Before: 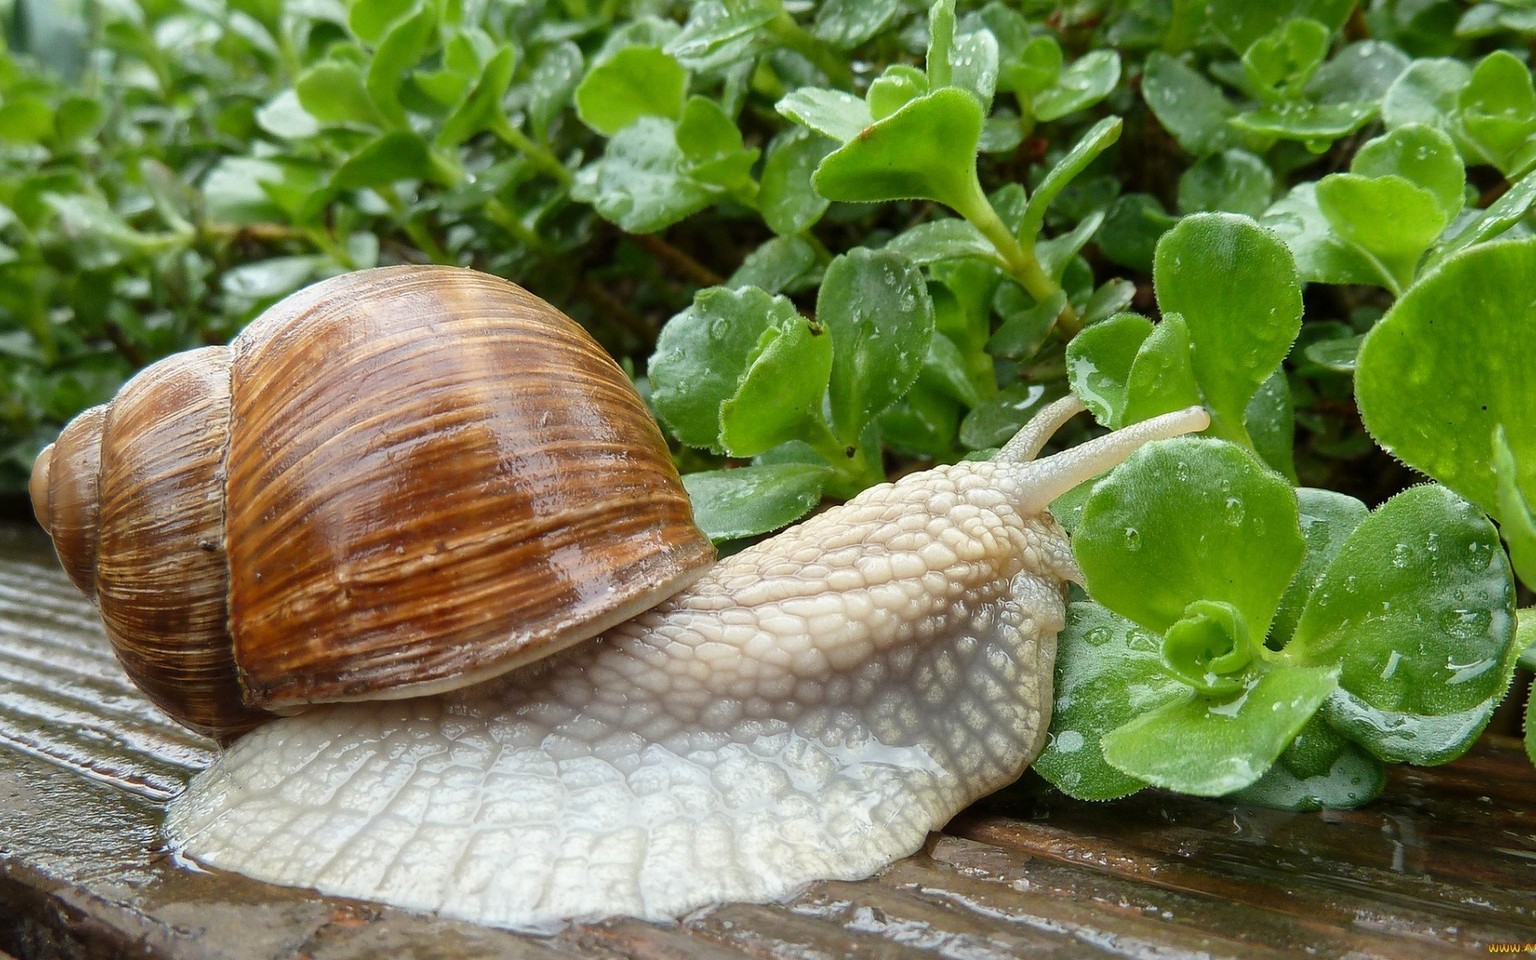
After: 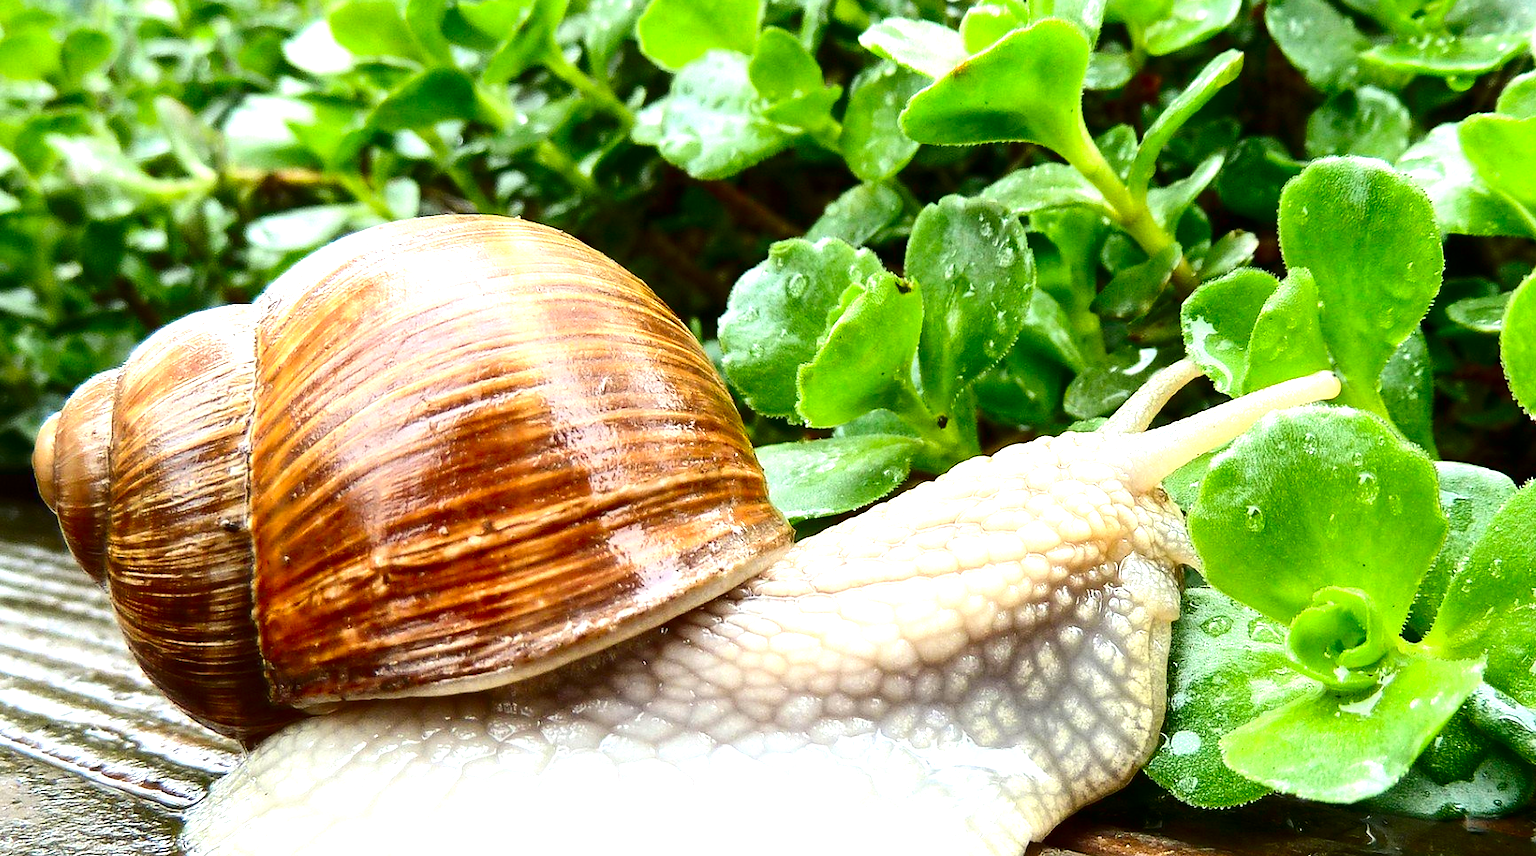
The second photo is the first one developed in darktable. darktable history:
crop: top 7.49%, right 9.717%, bottom 11.943%
exposure: black level correction 0, exposure 1.198 EV, compensate exposure bias true, compensate highlight preservation false
contrast brightness saturation: contrast 0.22, brightness -0.19, saturation 0.24
